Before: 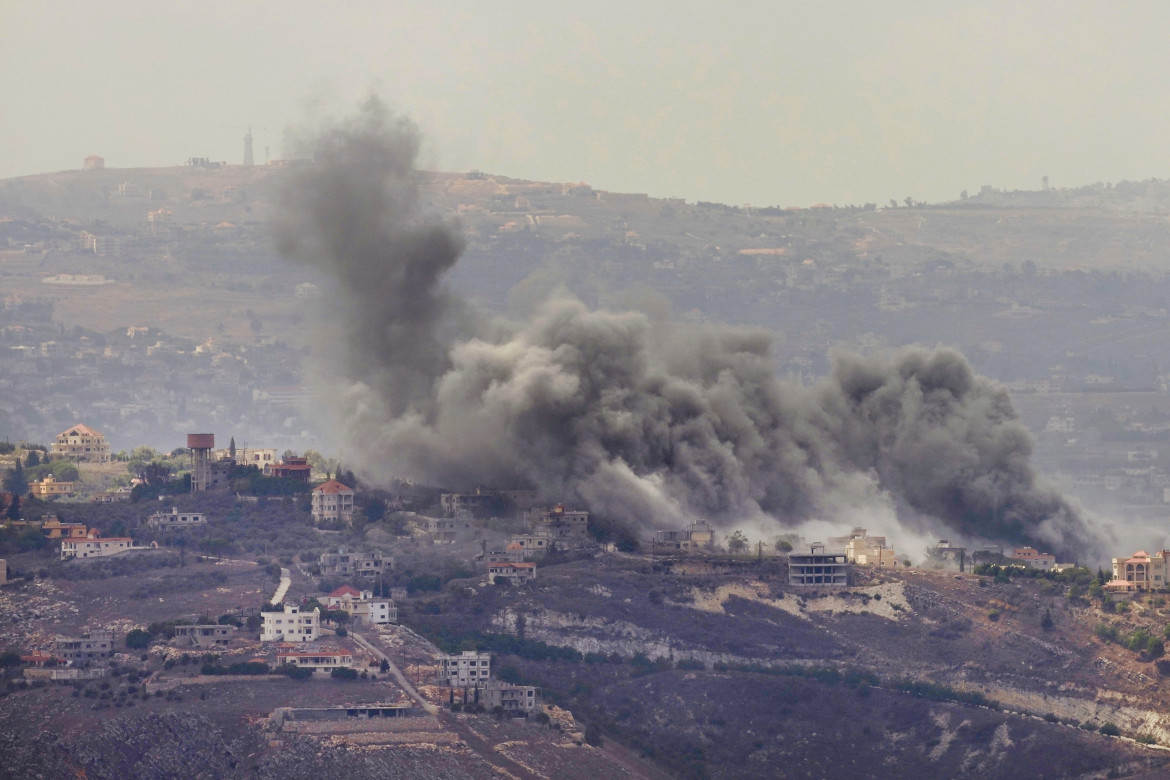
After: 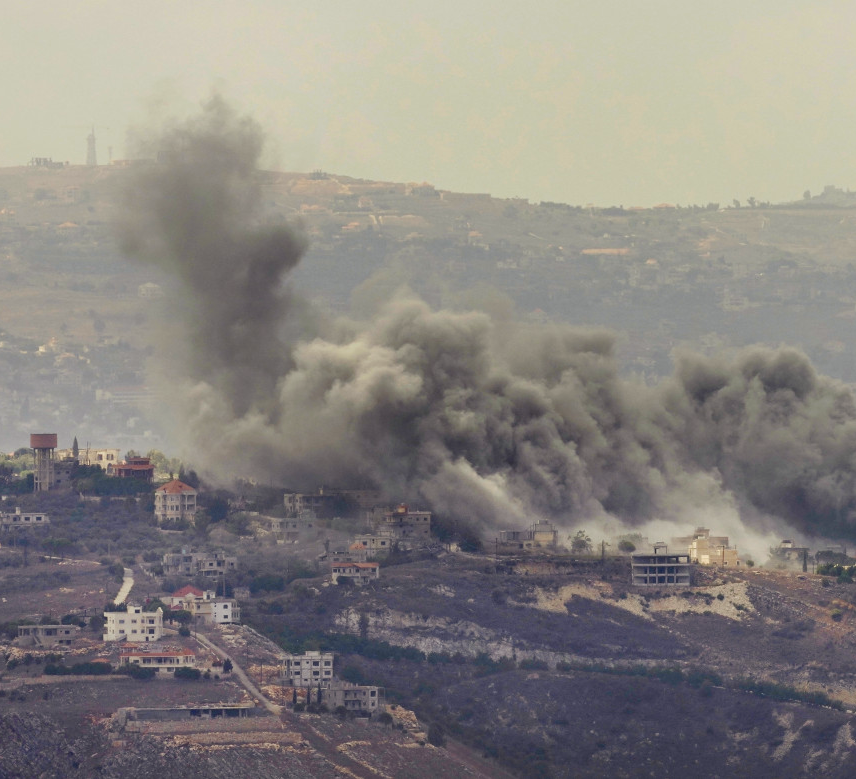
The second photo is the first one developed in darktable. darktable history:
rgb curve: curves: ch2 [(0, 0) (0.567, 0.512) (1, 1)], mode RGB, independent channels
crop: left 13.443%, right 13.31%
